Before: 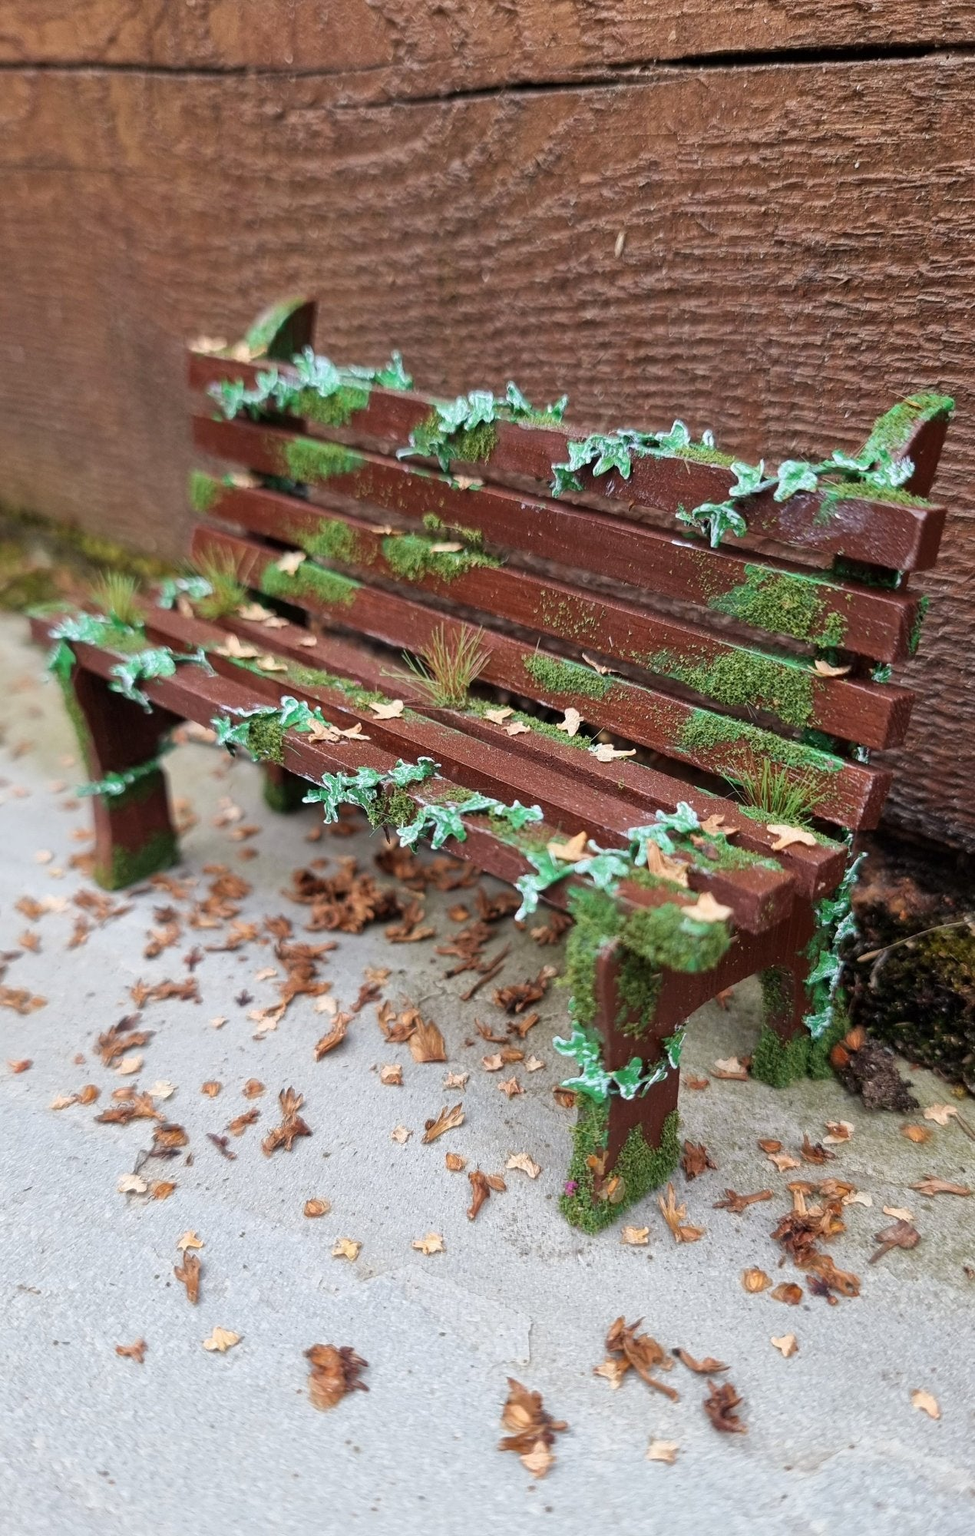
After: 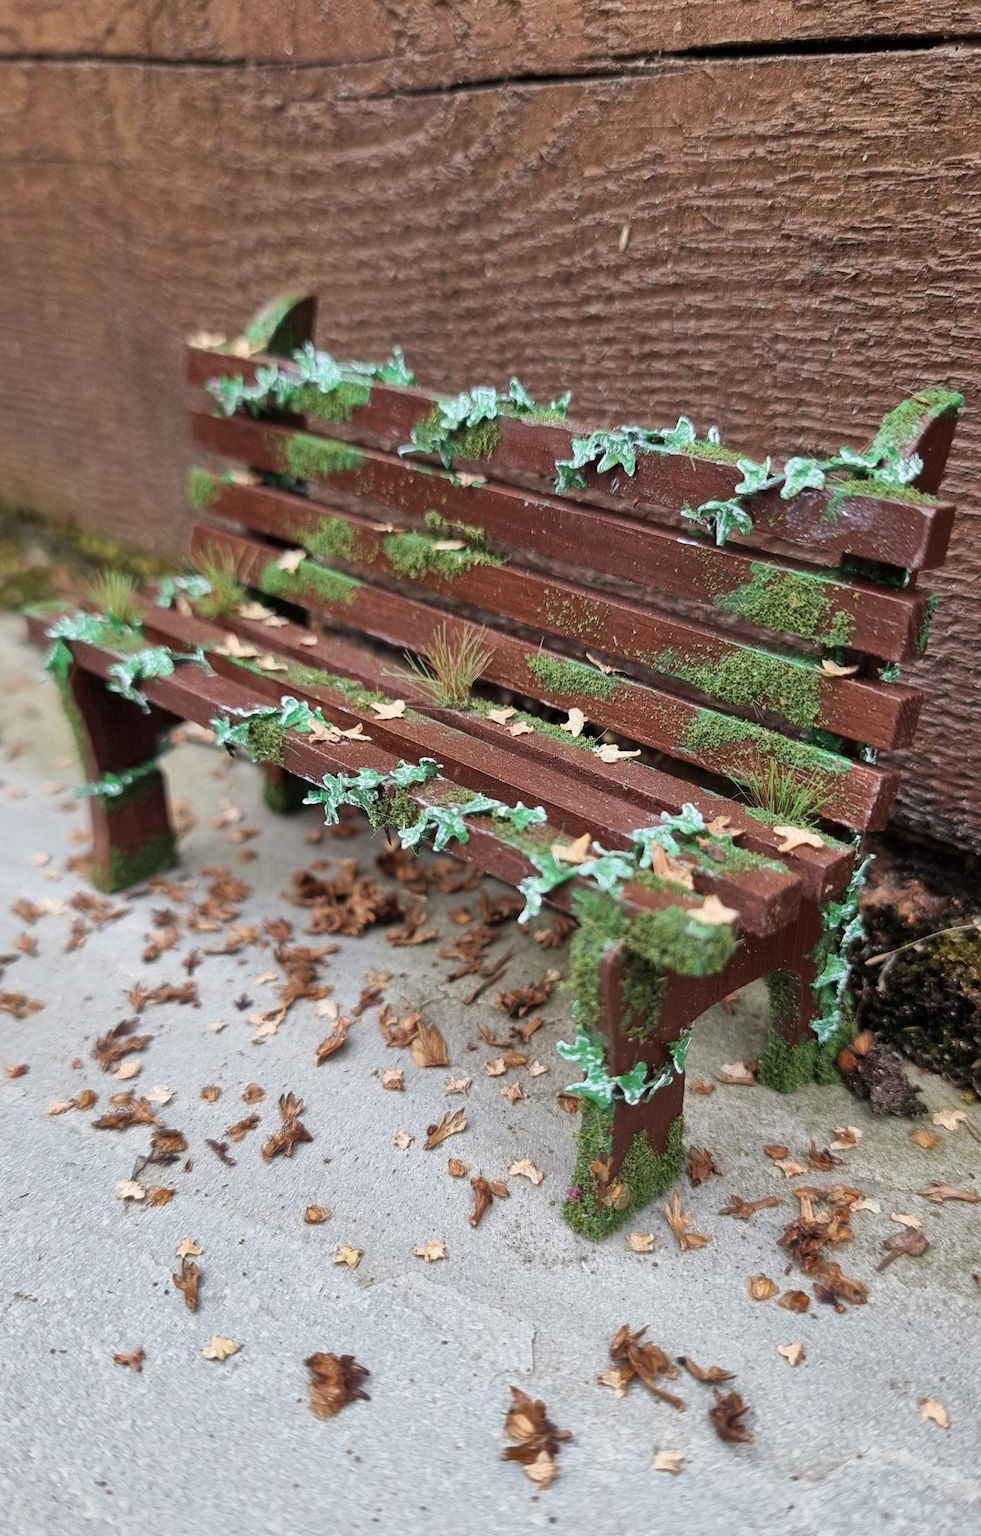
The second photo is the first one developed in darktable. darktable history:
color correction: highlights b* 0.058, saturation 0.858
shadows and highlights: shadows 47.62, highlights -41.5, soften with gaussian
crop: left 0.456%, top 0.631%, right 0.218%, bottom 0.653%
